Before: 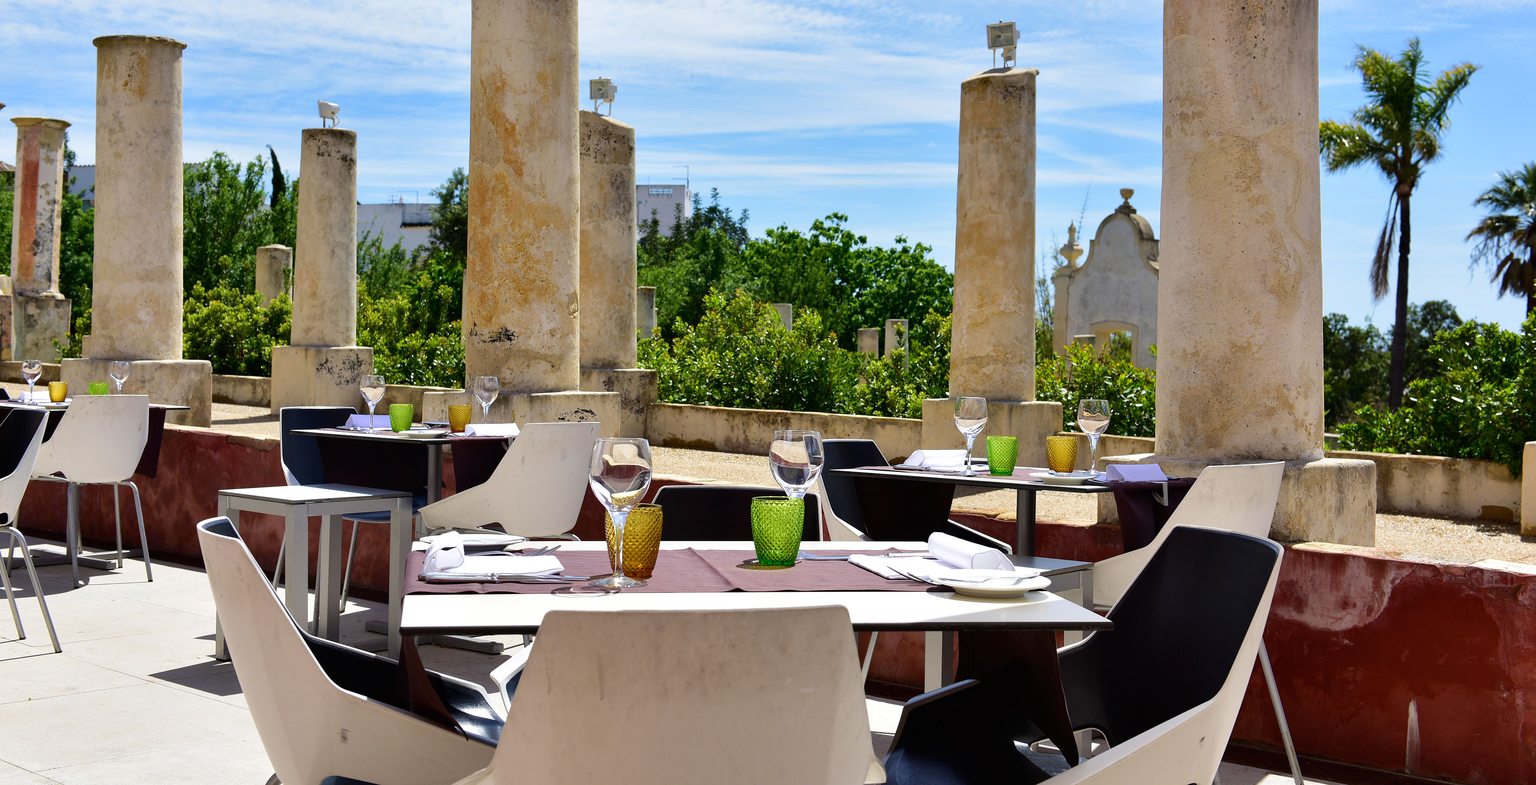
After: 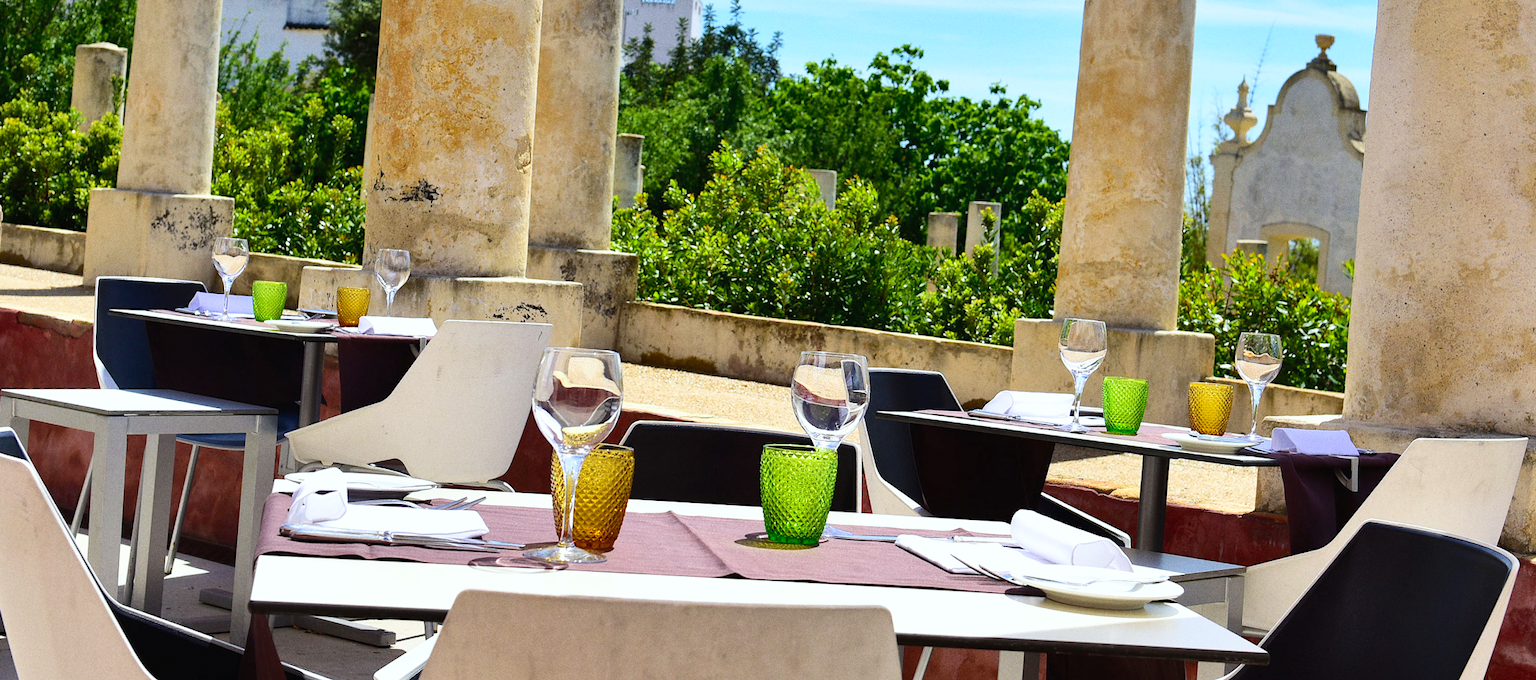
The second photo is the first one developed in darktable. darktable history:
grain: coarseness 0.09 ISO
contrast brightness saturation: contrast 0.2, brightness 0.16, saturation 0.22
crop and rotate: angle -3.37°, left 9.79%, top 20.73%, right 12.42%, bottom 11.82%
white balance: red 0.978, blue 0.999
